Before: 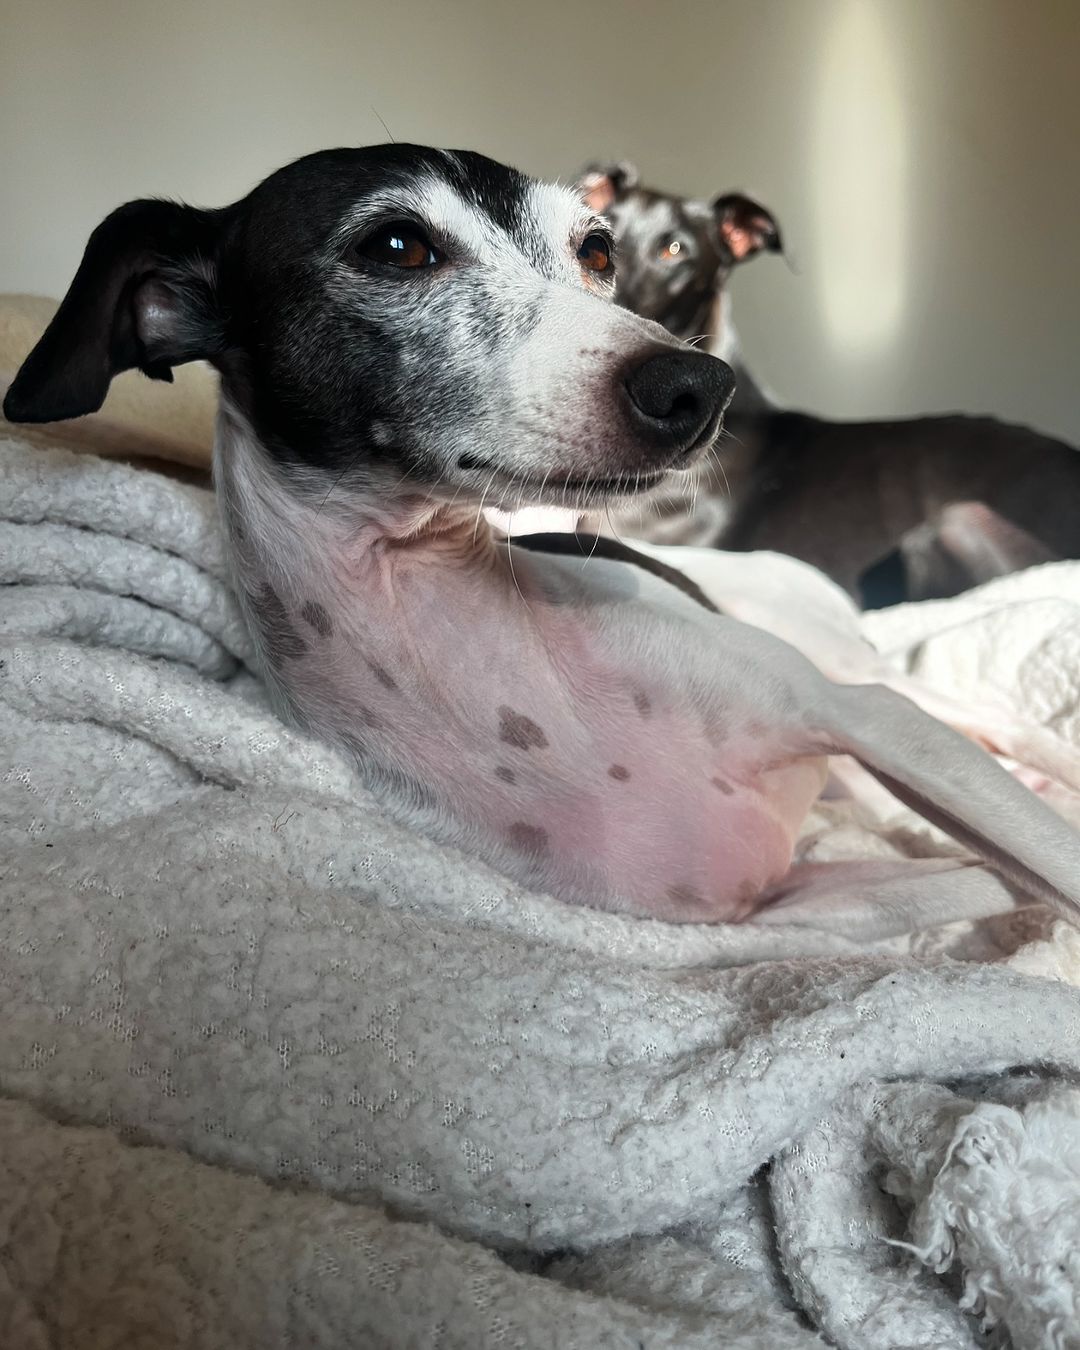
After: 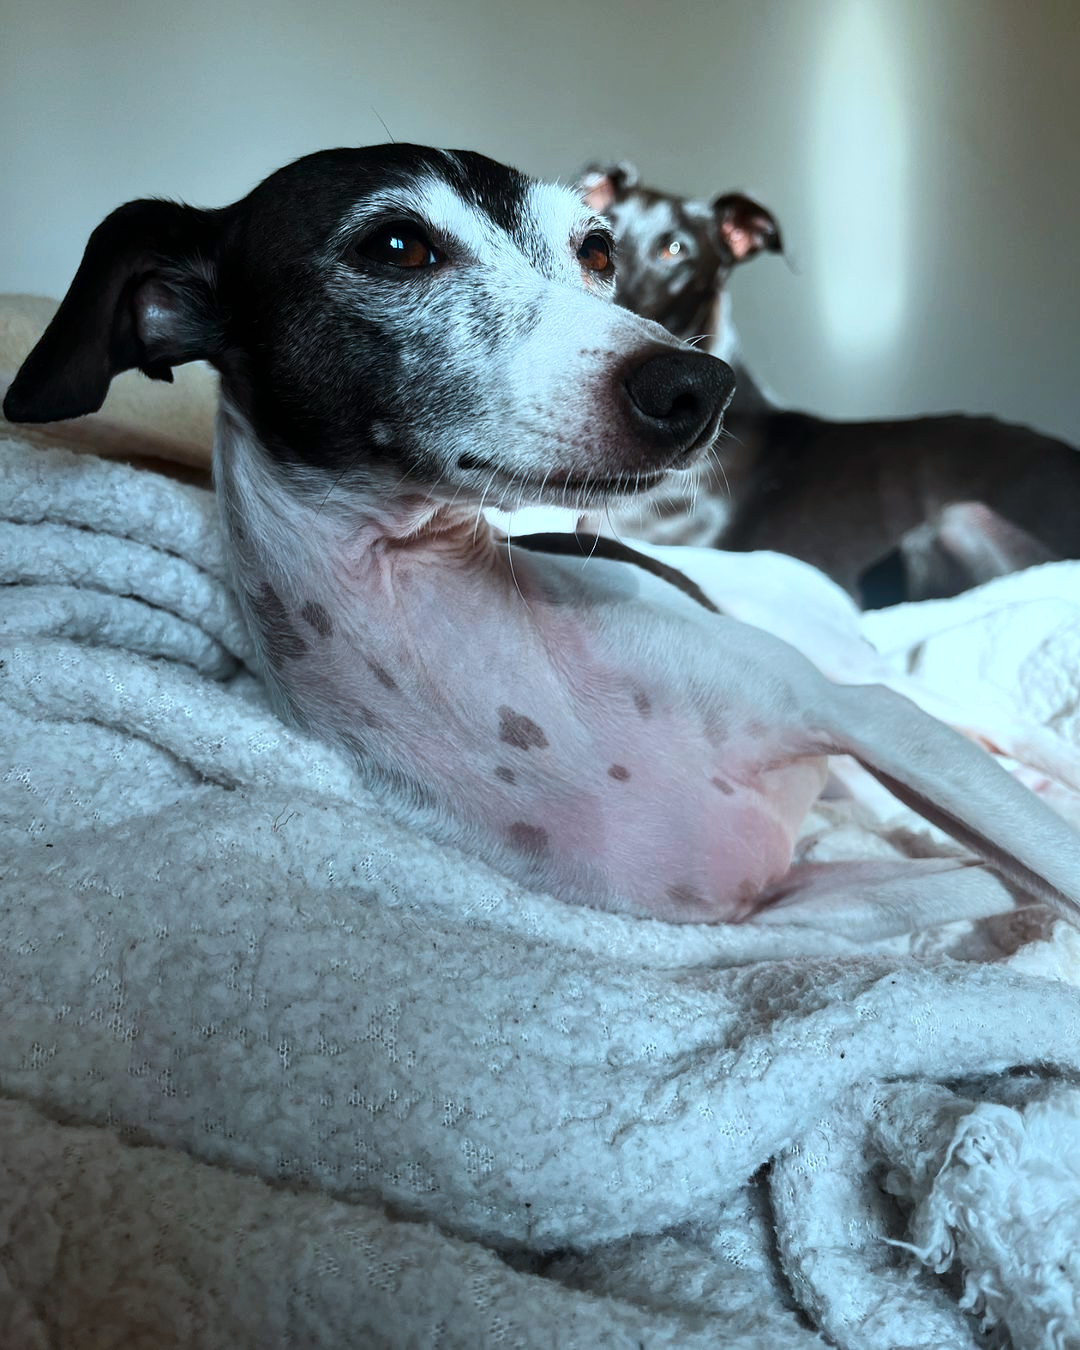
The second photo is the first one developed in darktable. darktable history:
contrast brightness saturation: contrast 0.14
vibrance: on, module defaults
color correction: highlights a* -10.69, highlights b* -19.19
